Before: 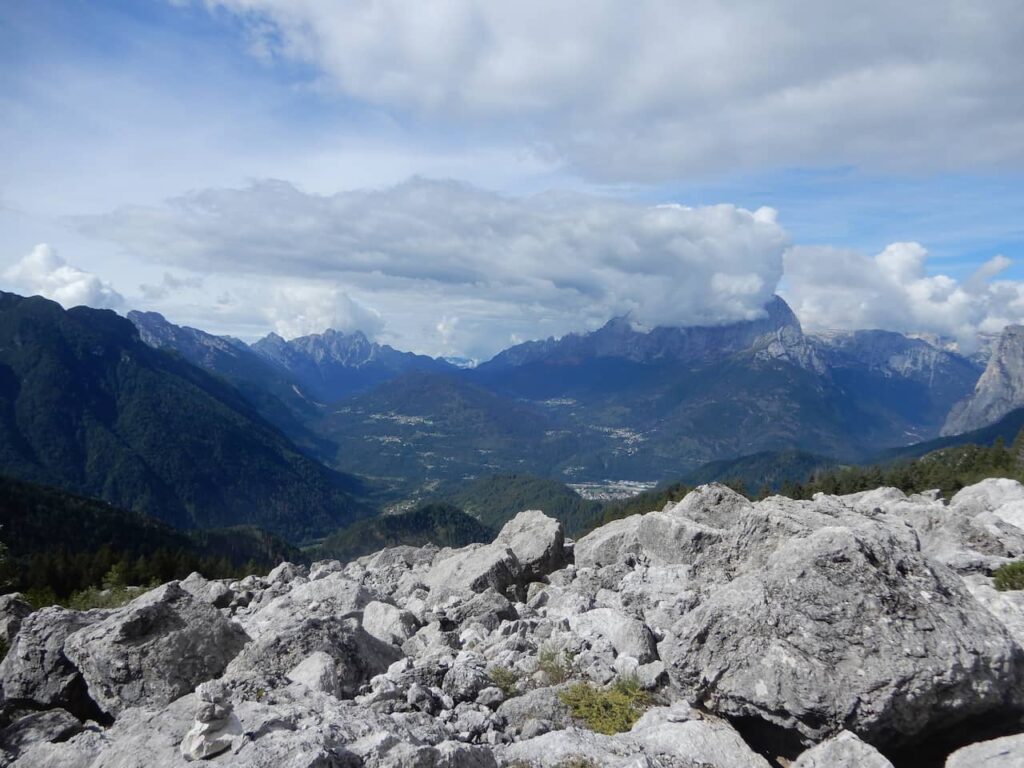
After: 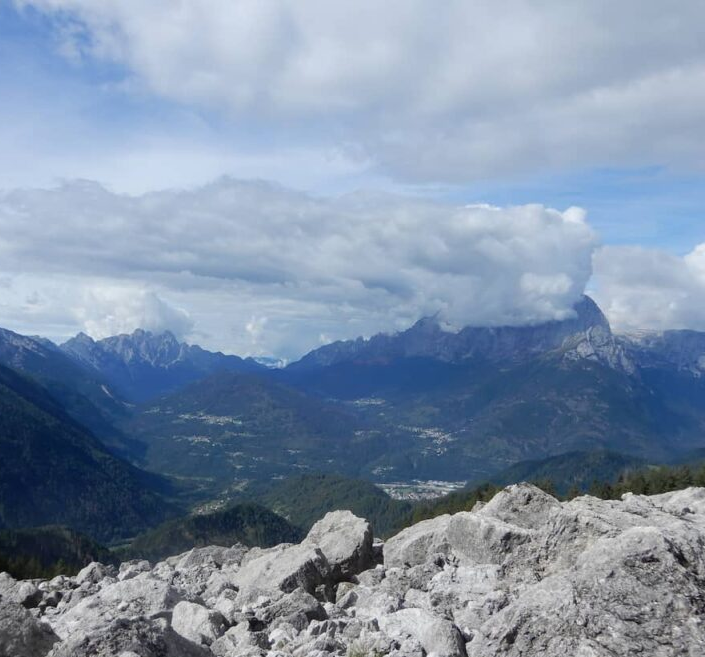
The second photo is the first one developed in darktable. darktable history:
crop: left 18.714%, right 12.399%, bottom 14.386%
